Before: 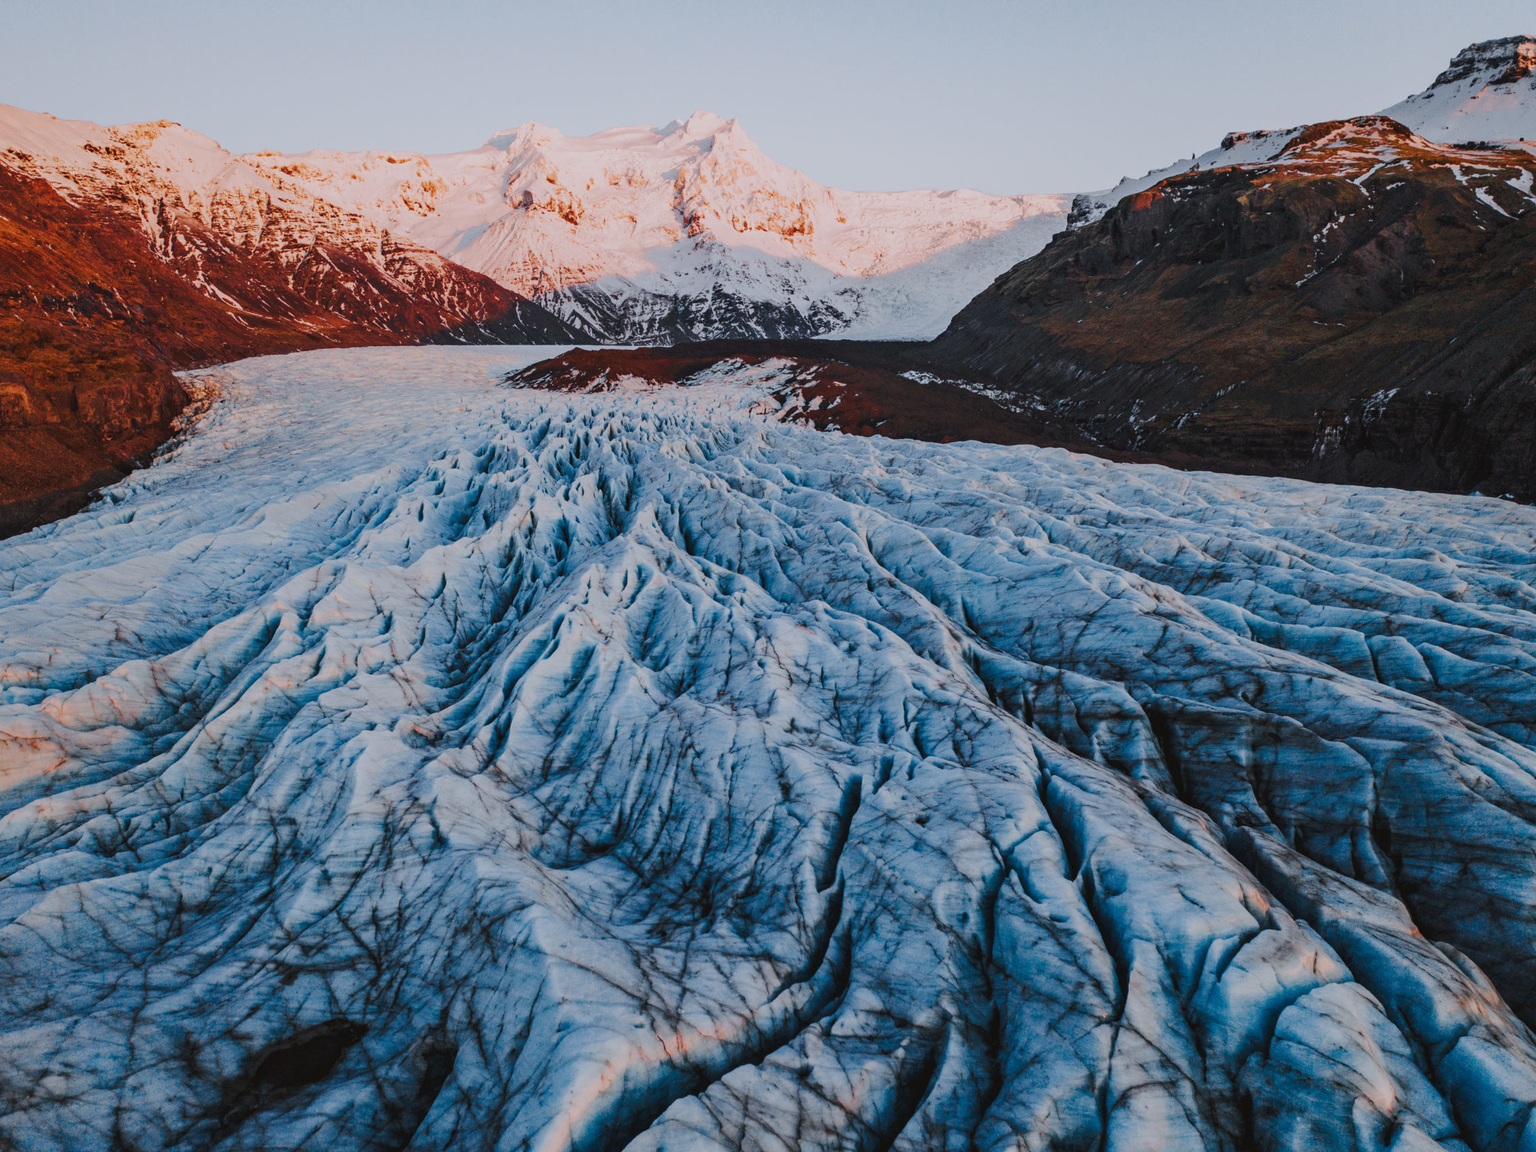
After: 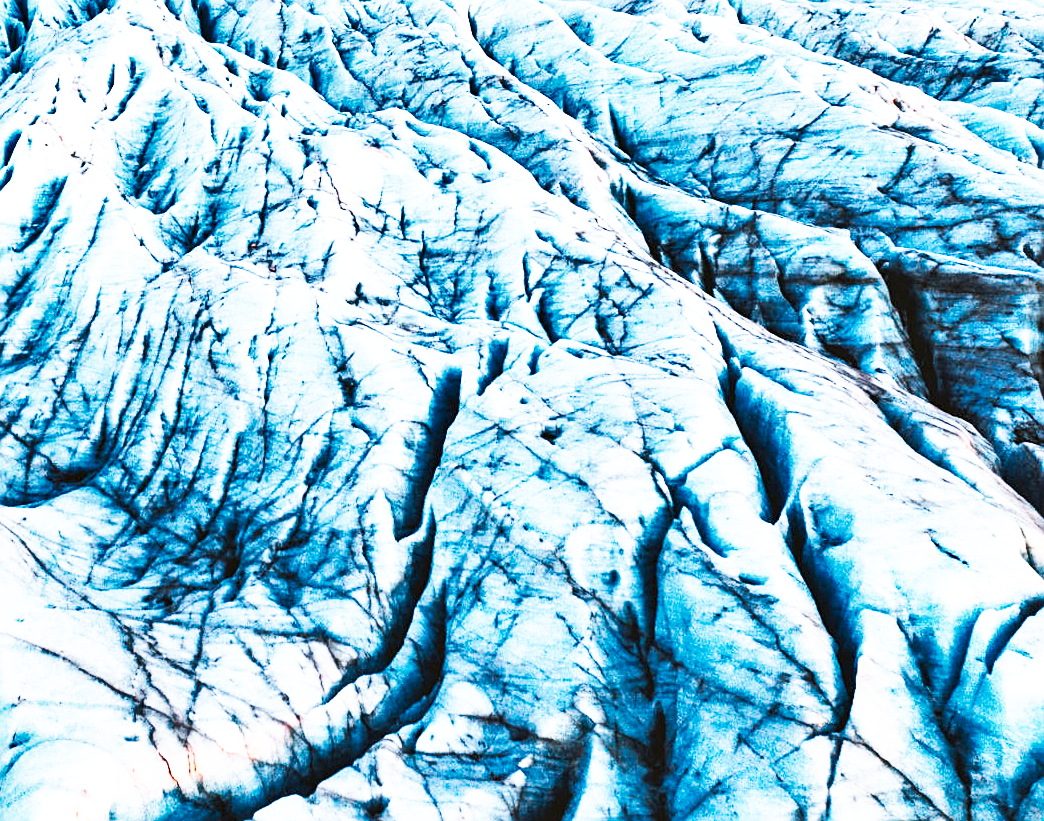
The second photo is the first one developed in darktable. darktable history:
base curve: curves: ch0 [(0, 0) (0.007, 0.004) (0.027, 0.03) (0.046, 0.07) (0.207, 0.54) (0.442, 0.872) (0.673, 0.972) (1, 1)], preserve colors none
sharpen: on, module defaults
shadows and highlights: soften with gaussian
exposure: black level correction 0.001, exposure 1.399 EV, compensate highlight preservation false
crop: left 35.821%, top 45.767%, right 18.215%, bottom 6.076%
